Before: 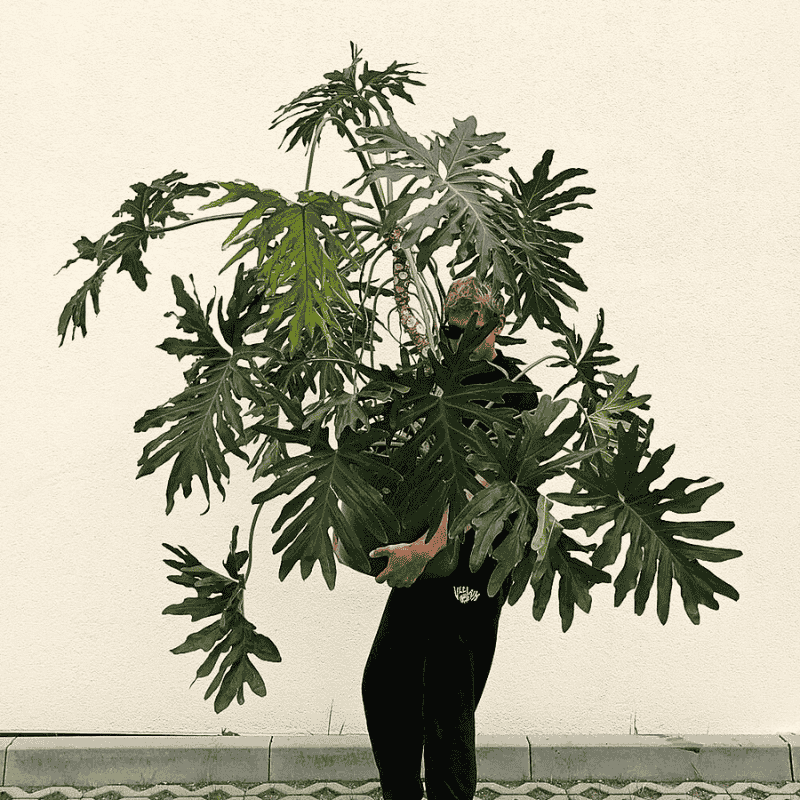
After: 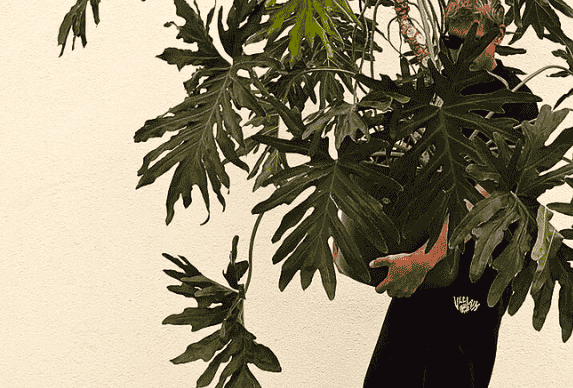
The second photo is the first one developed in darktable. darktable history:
exposure: black level correction 0.002, compensate highlight preservation false
crop: top 36.35%, right 28.371%, bottom 15.039%
color balance rgb: power › luminance -8.003%, power › chroma 1.329%, power › hue 330.36°, global offset › luminance 0.483%, perceptual saturation grading › global saturation 31.164%, global vibrance 25.52%
